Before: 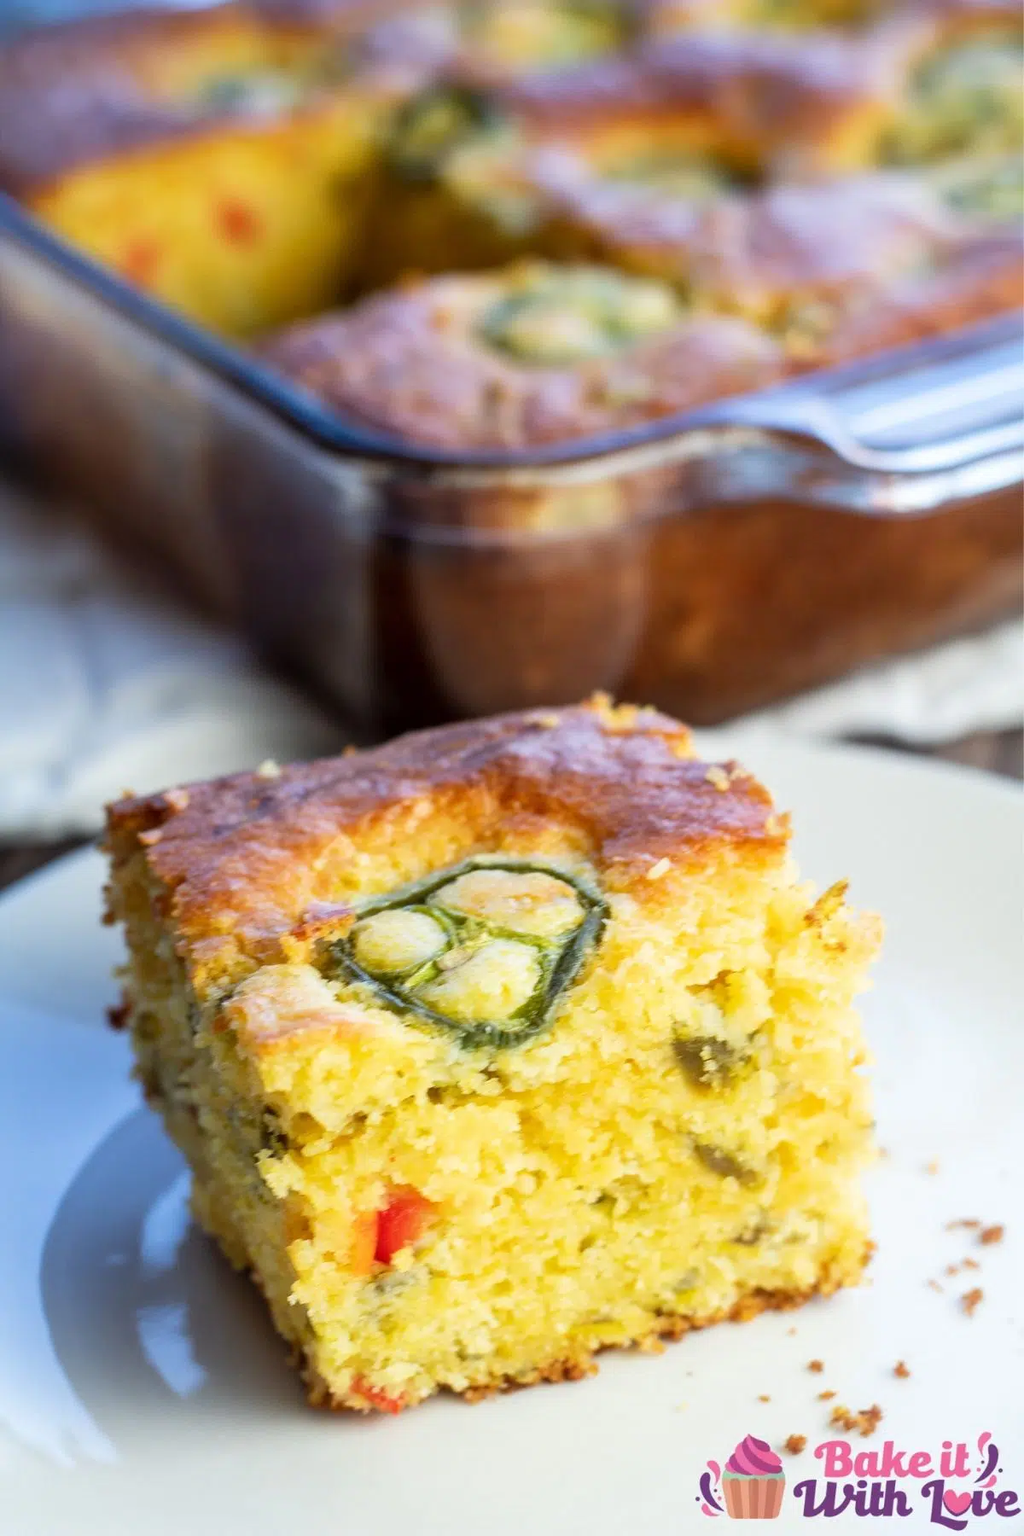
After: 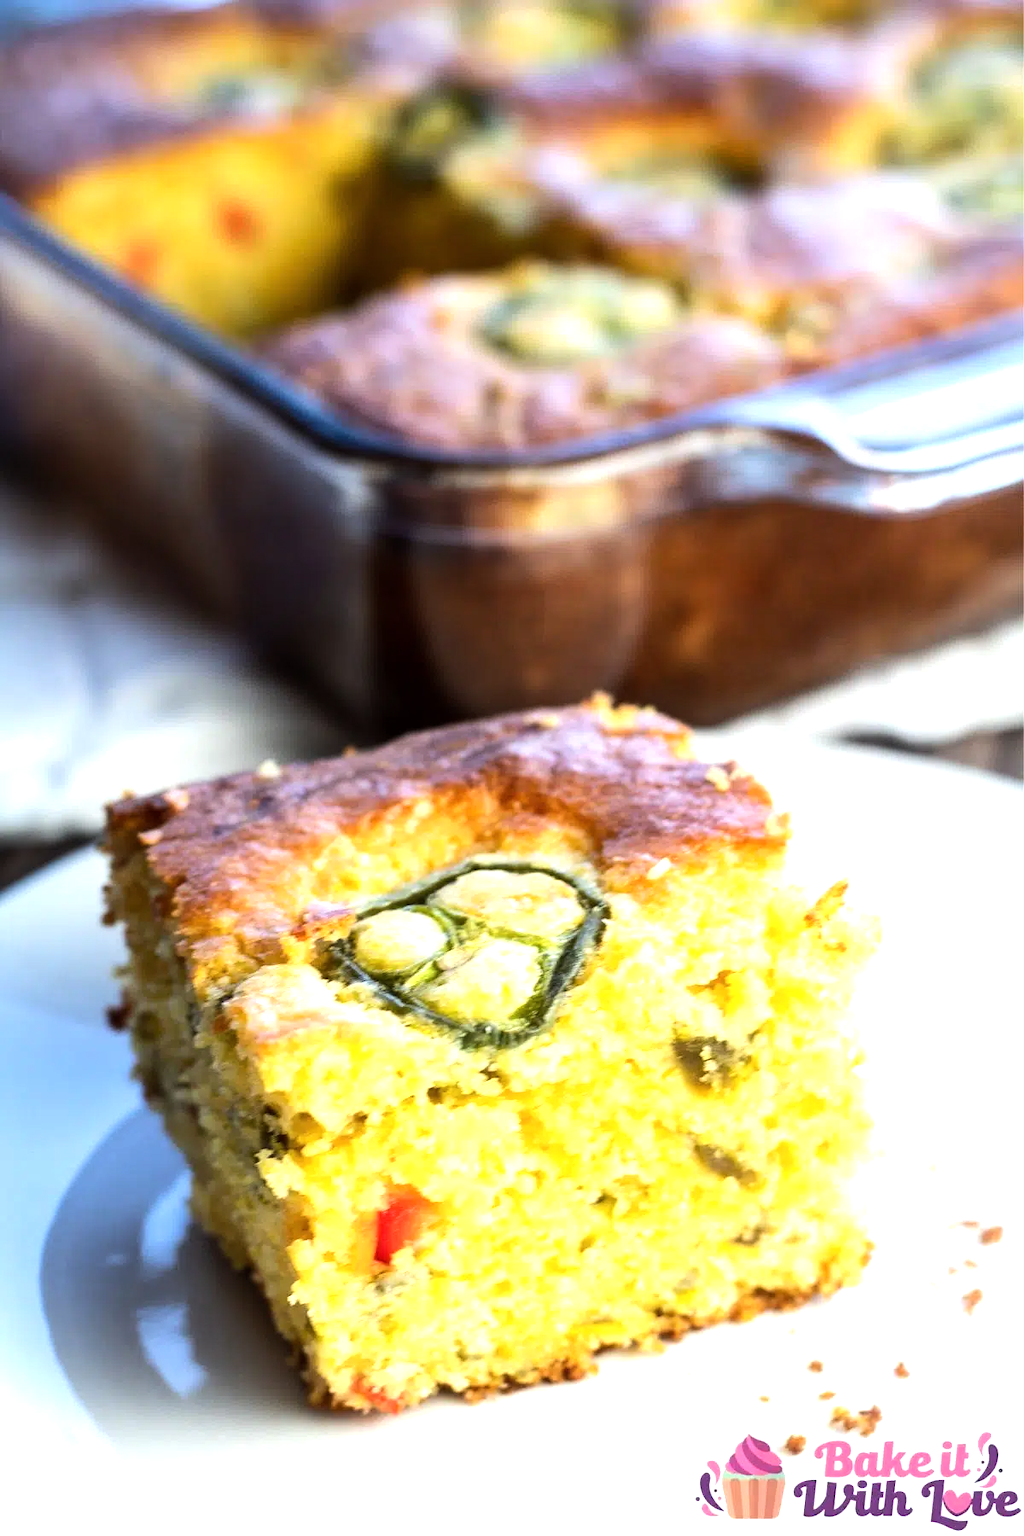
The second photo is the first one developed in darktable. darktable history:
shadows and highlights: shadows 12, white point adjustment 1.2, highlights -0.36, soften with gaussian
tone equalizer: -8 EV -0.75 EV, -7 EV -0.7 EV, -6 EV -0.6 EV, -5 EV -0.4 EV, -3 EV 0.4 EV, -2 EV 0.6 EV, -1 EV 0.7 EV, +0 EV 0.75 EV, edges refinement/feathering 500, mask exposure compensation -1.57 EV, preserve details no
